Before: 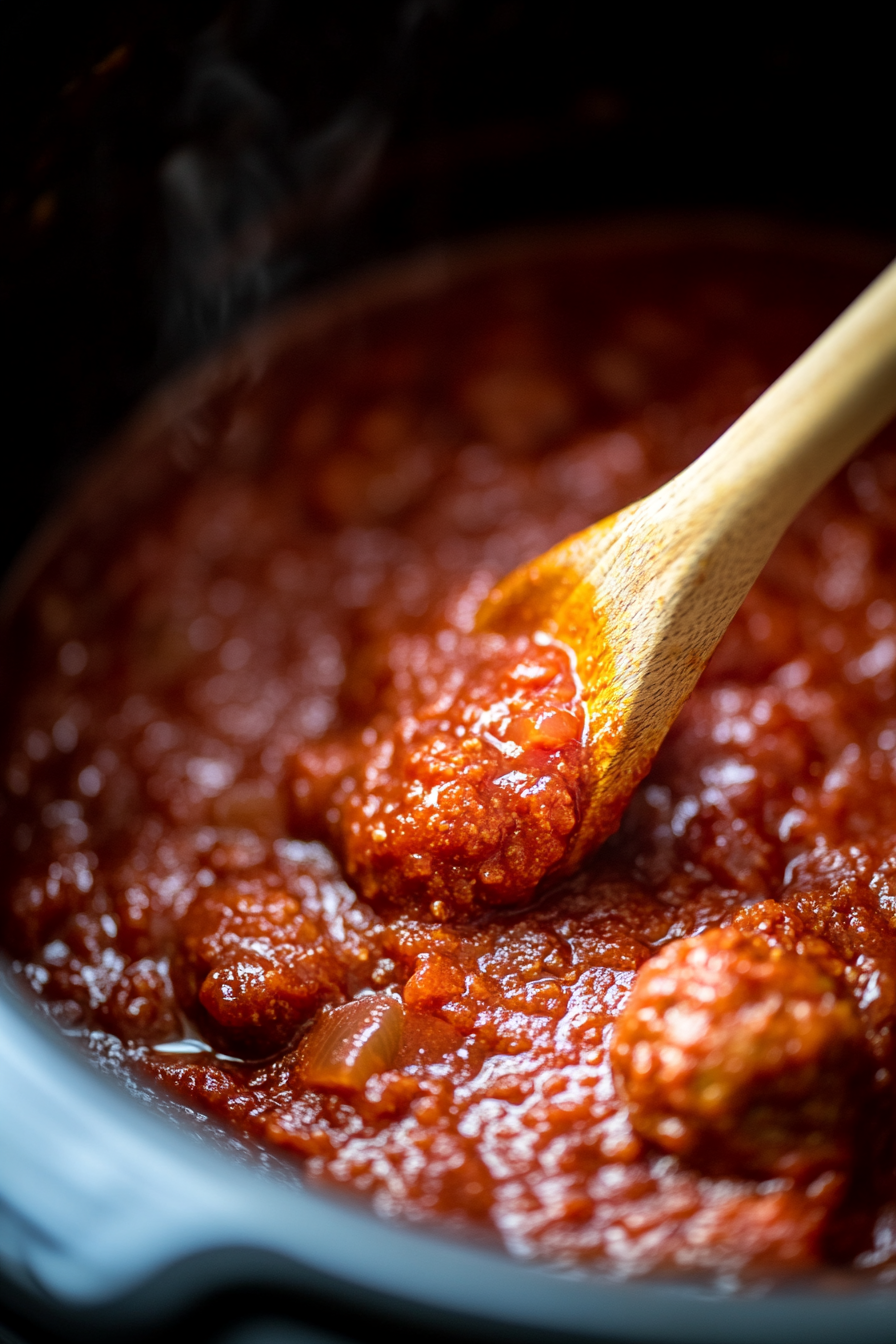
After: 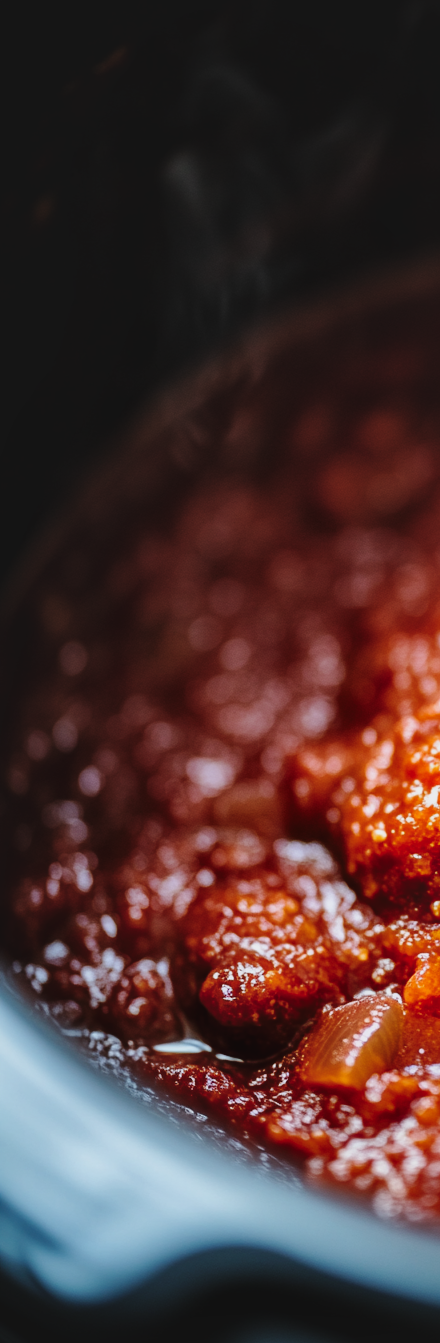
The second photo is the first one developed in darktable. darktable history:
base curve: curves: ch0 [(0, 0) (0.028, 0.03) (0.121, 0.232) (0.46, 0.748) (0.859, 0.968) (1, 1)], preserve colors none
exposure: black level correction -0.016, exposure -1.018 EV, compensate highlight preservation false
crop and rotate: left 0%, top 0%, right 50.845%
local contrast: mode bilateral grid, contrast 20, coarseness 50, detail 150%, midtone range 0.2
